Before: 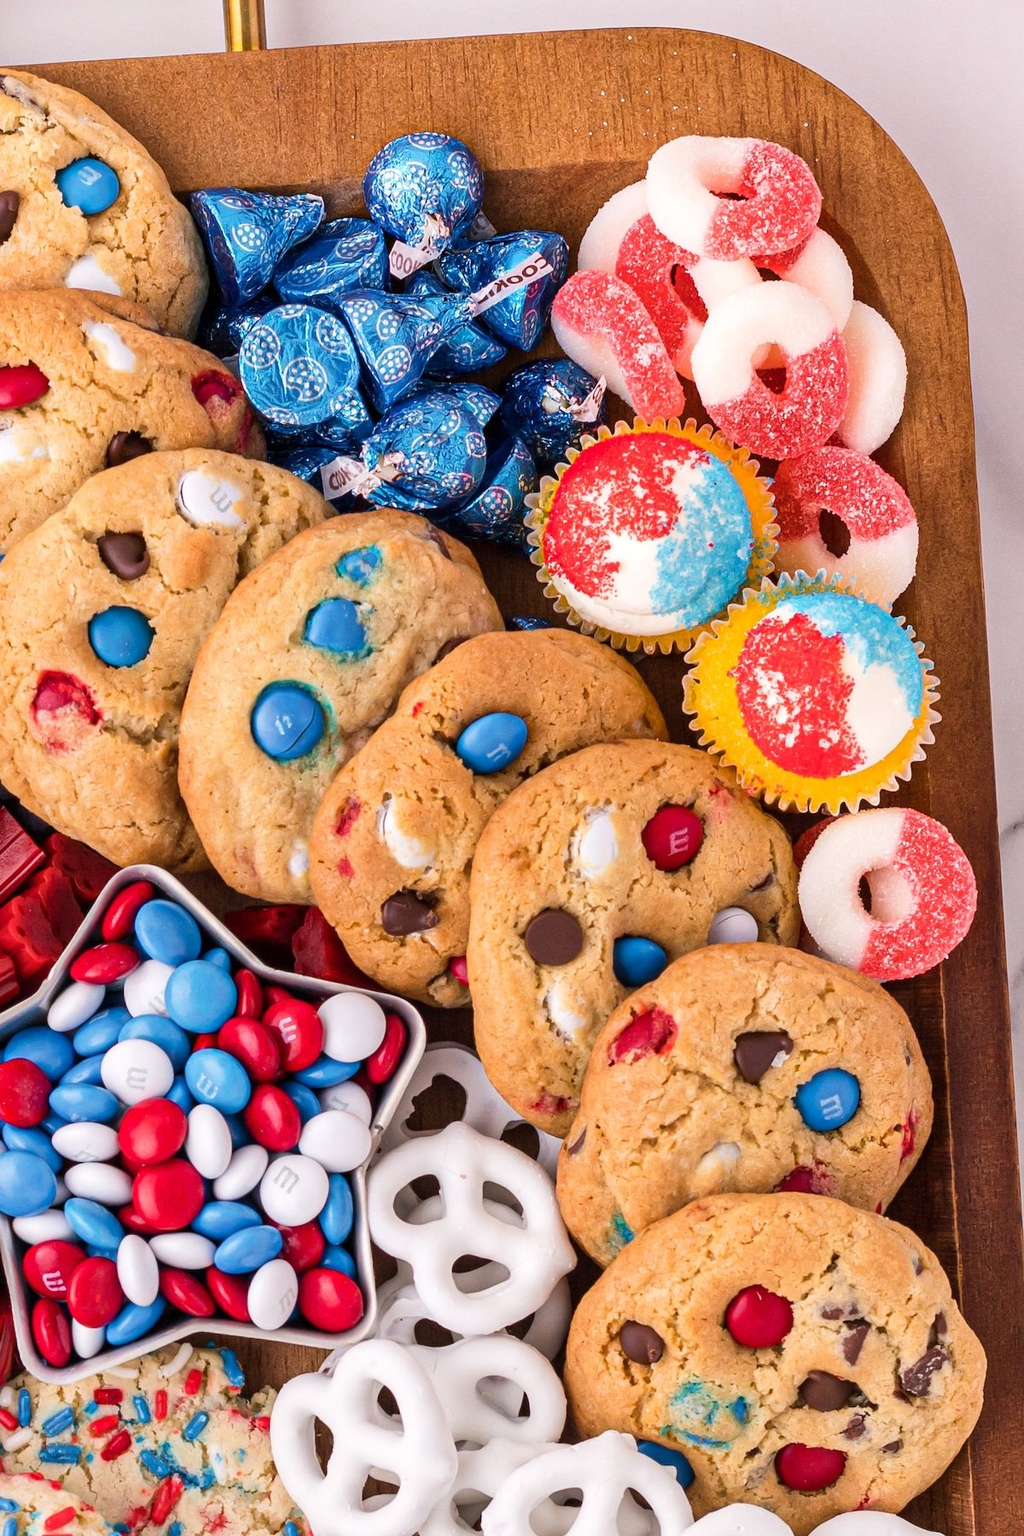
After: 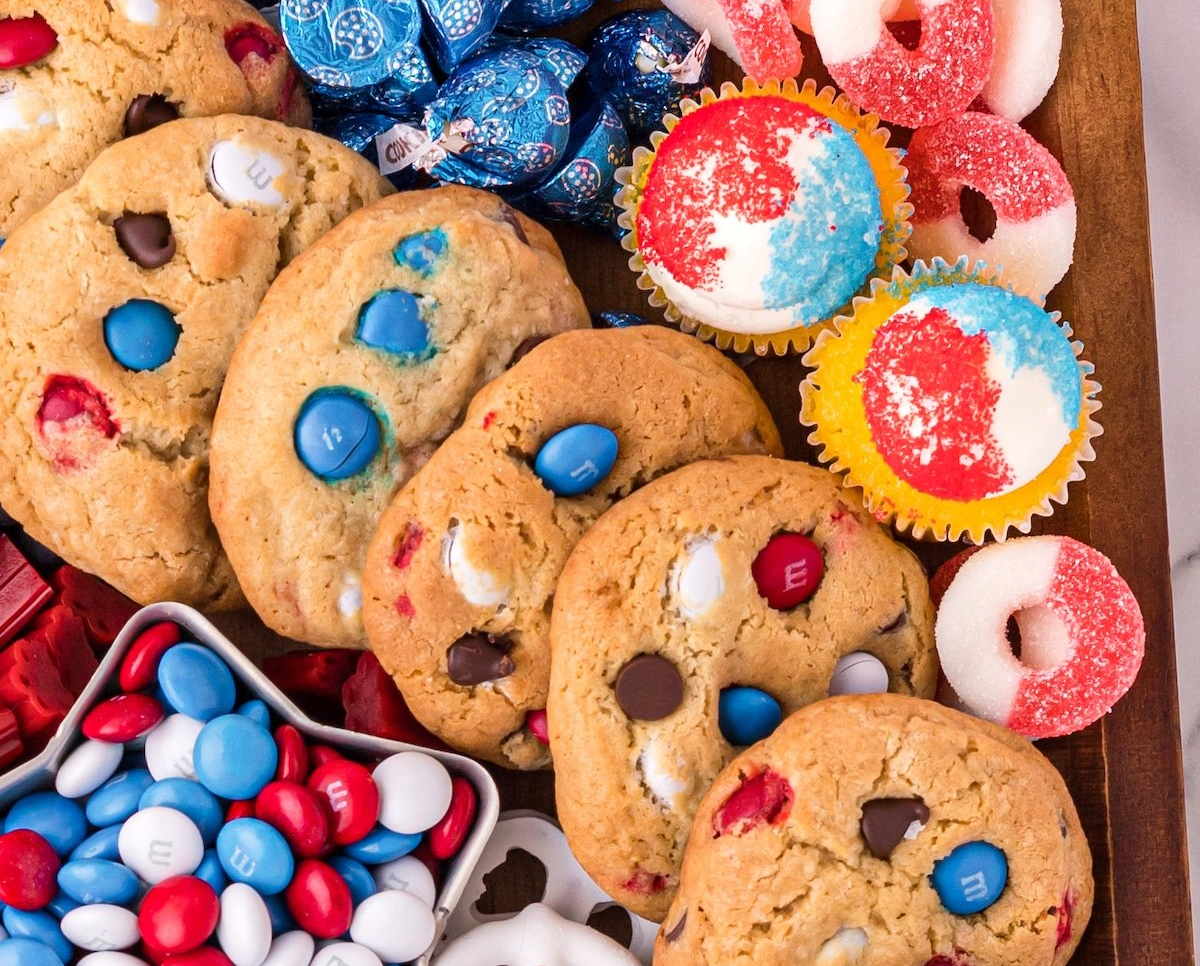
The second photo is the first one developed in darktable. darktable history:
crop and rotate: top 22.858%, bottom 23.435%
